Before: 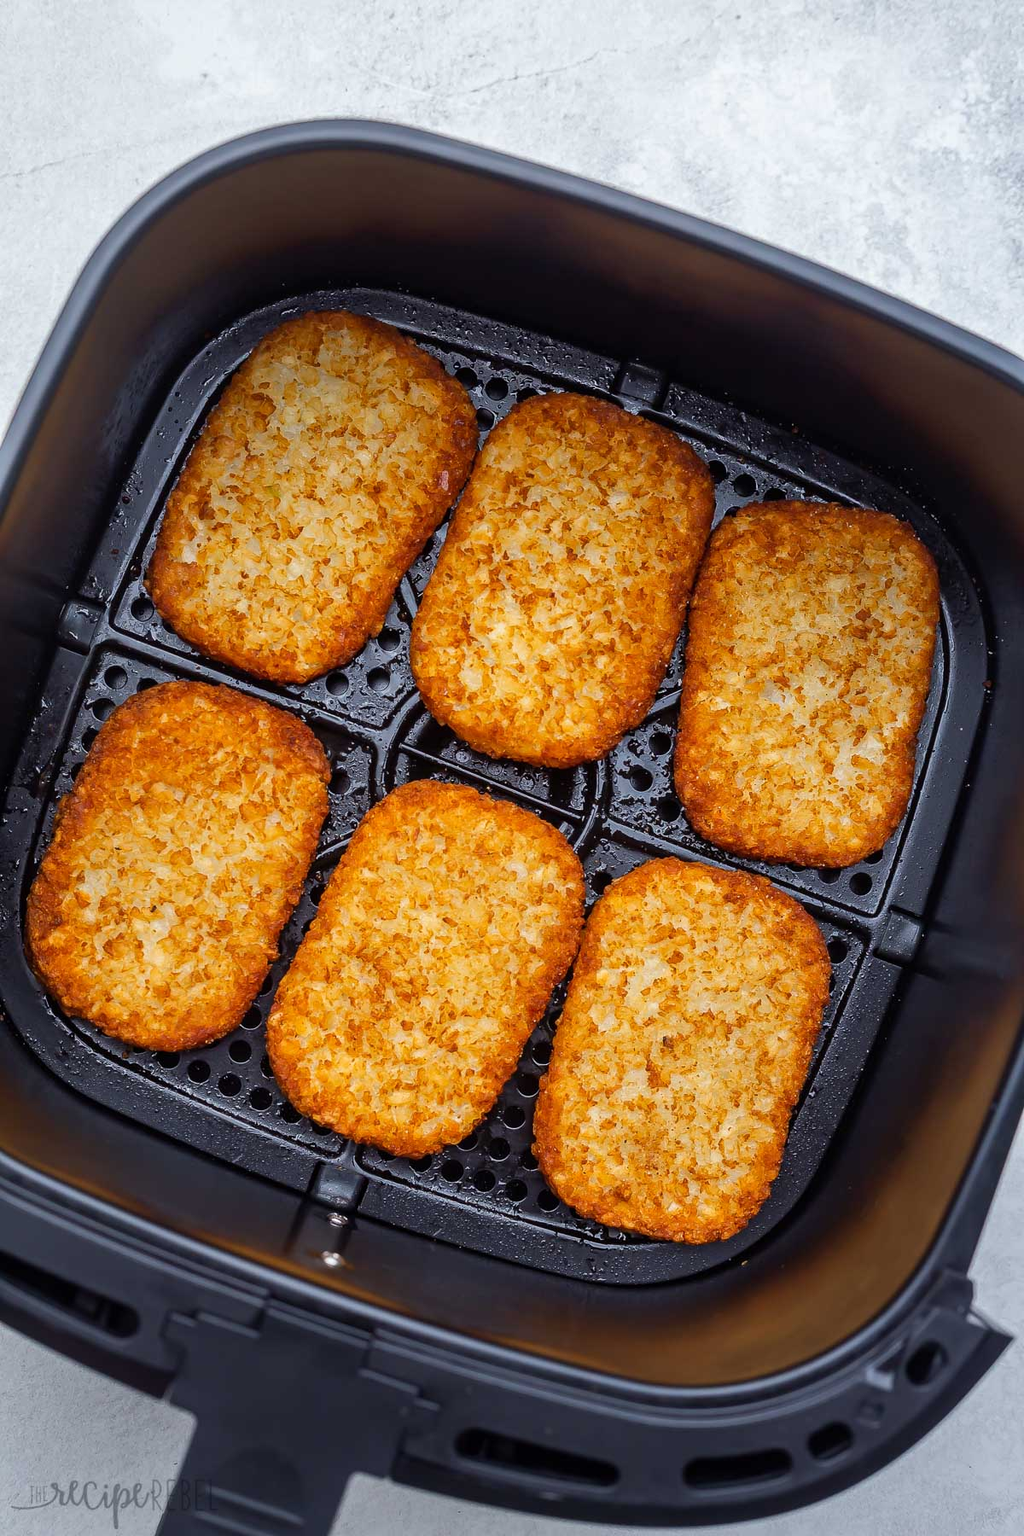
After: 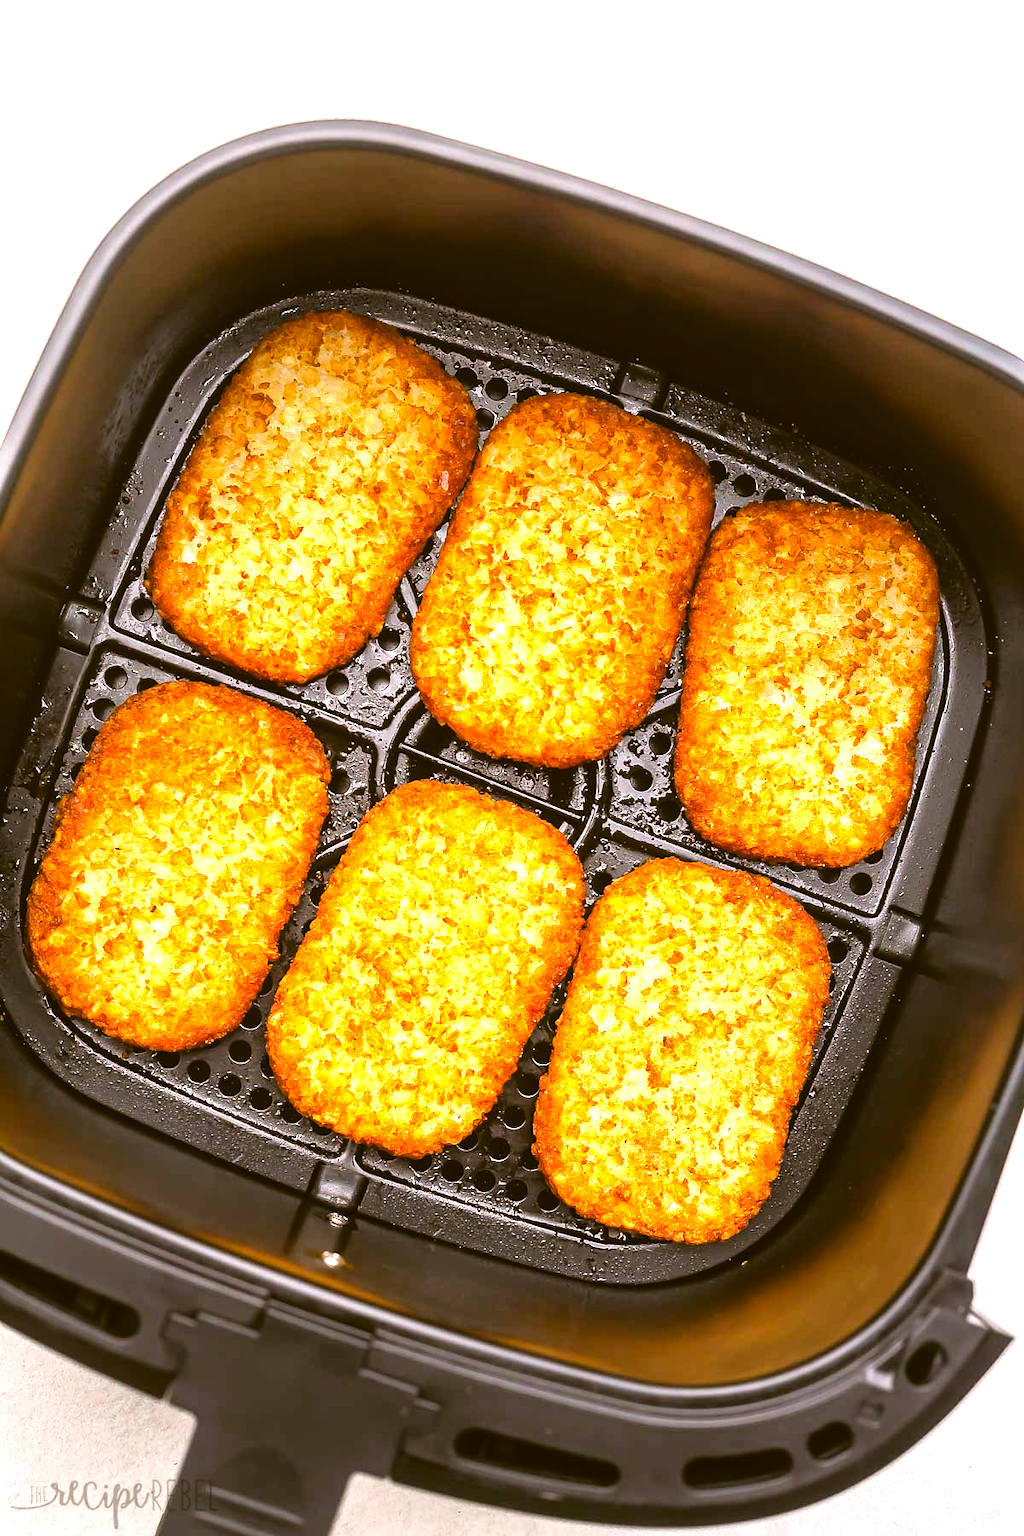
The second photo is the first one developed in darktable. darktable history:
tone equalizer: -8 EV -0.766 EV, -7 EV -0.693 EV, -6 EV -0.586 EV, -5 EV -0.415 EV, -3 EV 0.378 EV, -2 EV 0.6 EV, -1 EV 0.69 EV, +0 EV 0.75 EV
color correction: highlights a* 8.21, highlights b* 15.13, shadows a* -0.39, shadows b* 26.01
exposure: black level correction -0.005, exposure 0.618 EV, compensate highlight preservation false
